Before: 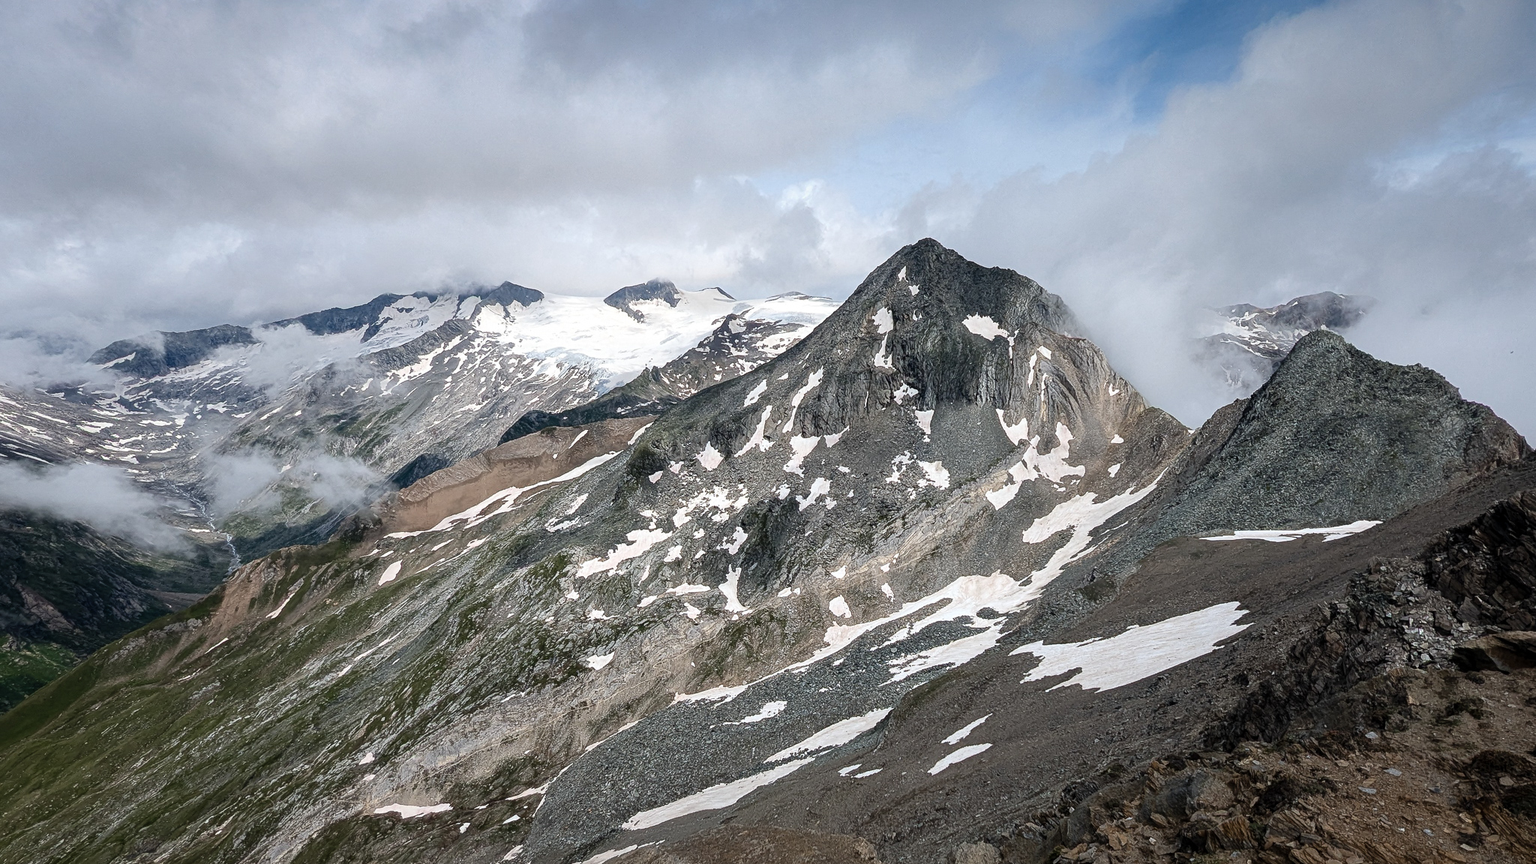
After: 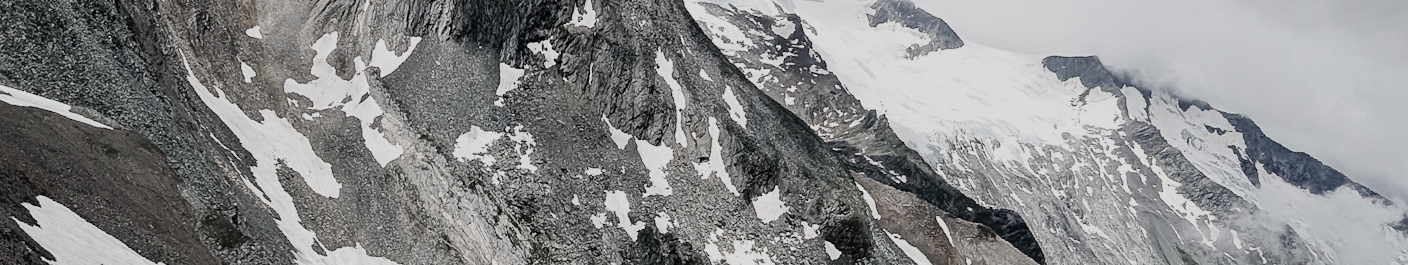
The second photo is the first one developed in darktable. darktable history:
crop and rotate: angle 16.12°, top 30.835%, bottom 35.653%
color correction: saturation 0.5
sigmoid: skew -0.2, preserve hue 0%, red attenuation 0.1, red rotation 0.035, green attenuation 0.1, green rotation -0.017, blue attenuation 0.15, blue rotation -0.052, base primaries Rec2020
